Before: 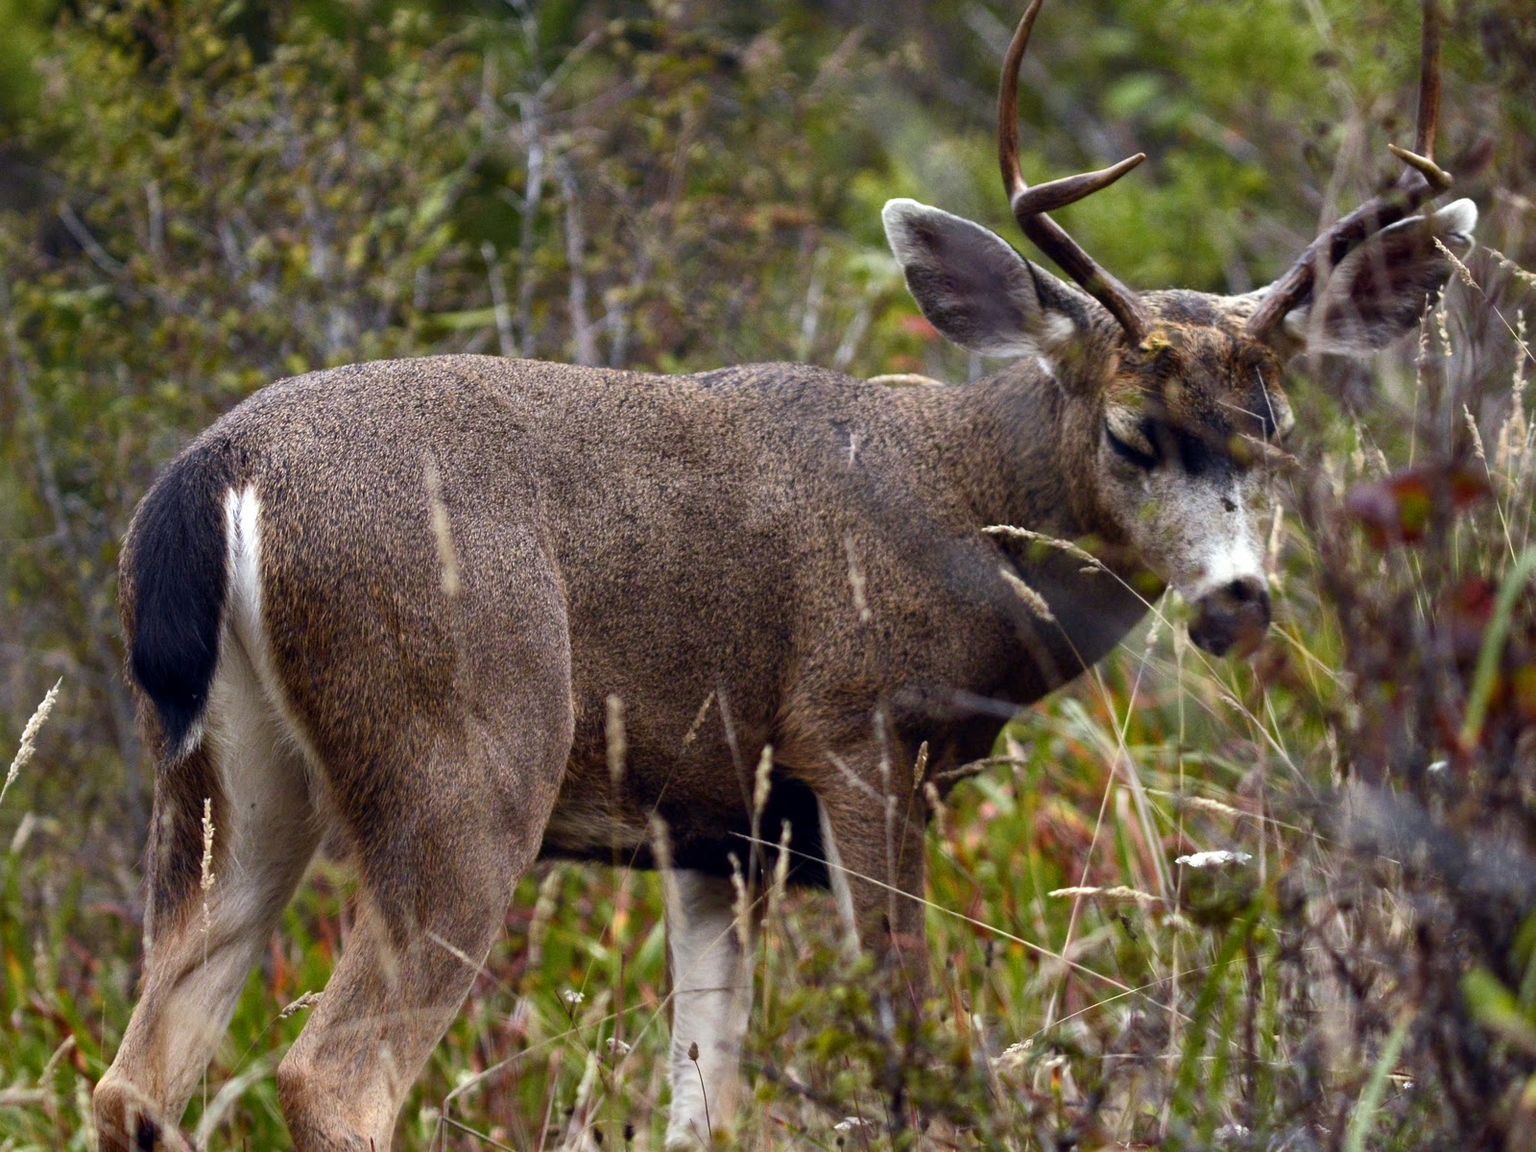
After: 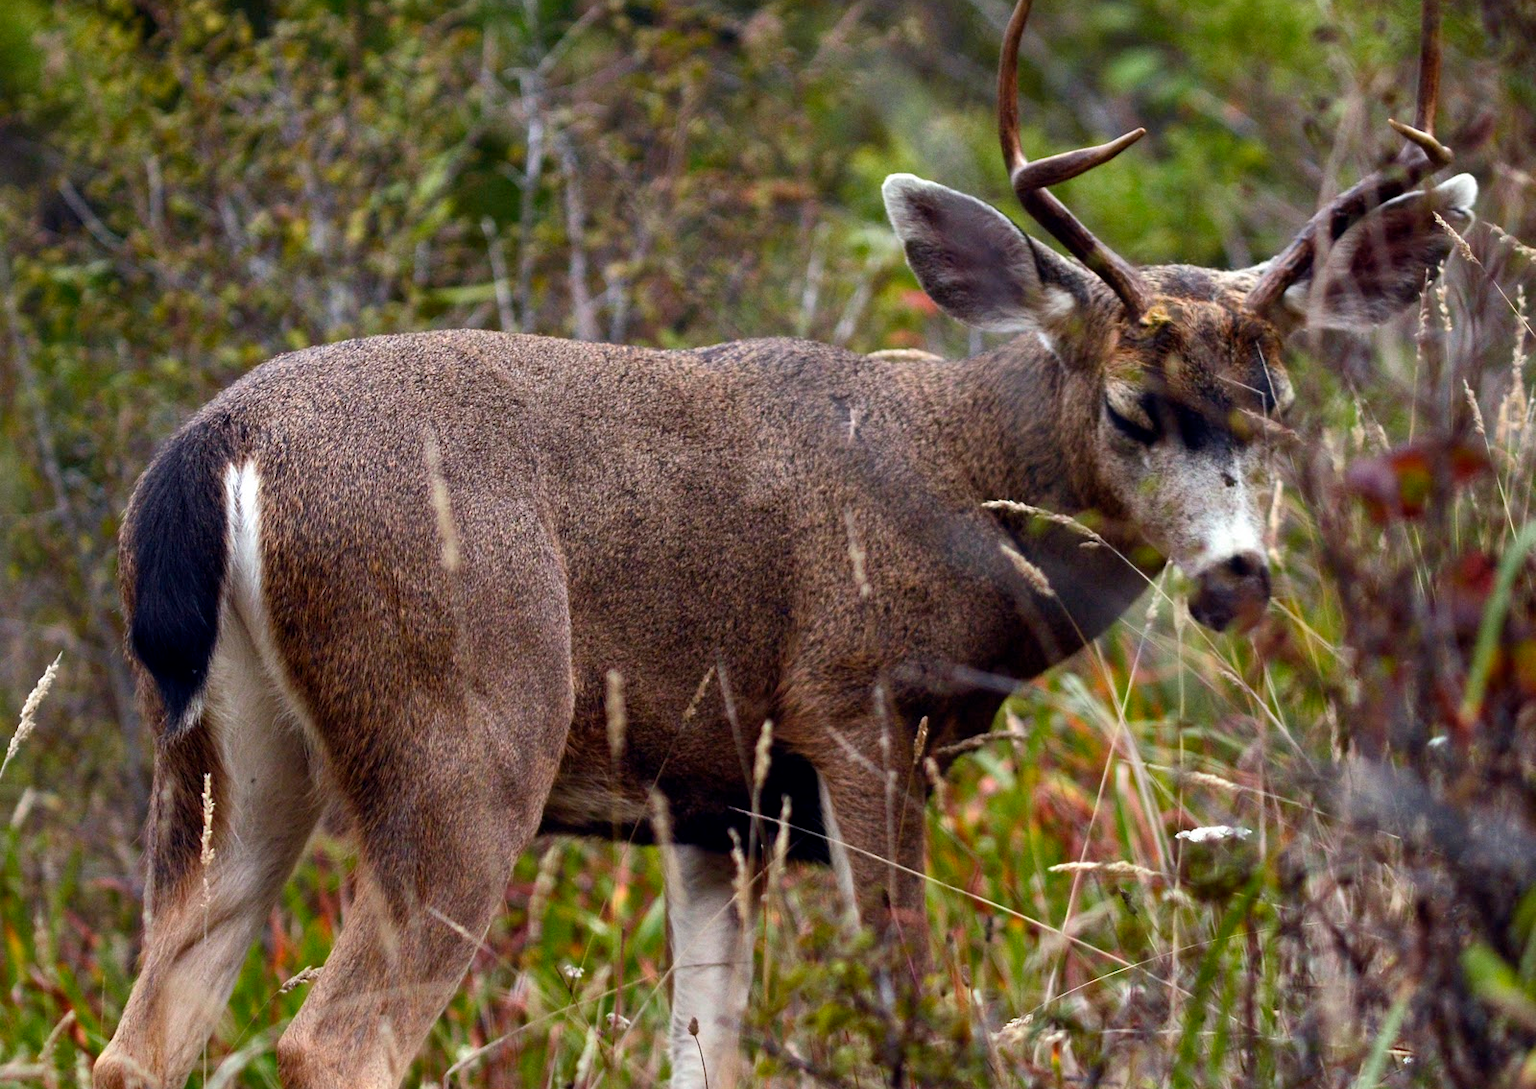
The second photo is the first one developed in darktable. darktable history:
crop and rotate: top 2.234%, bottom 3.141%
